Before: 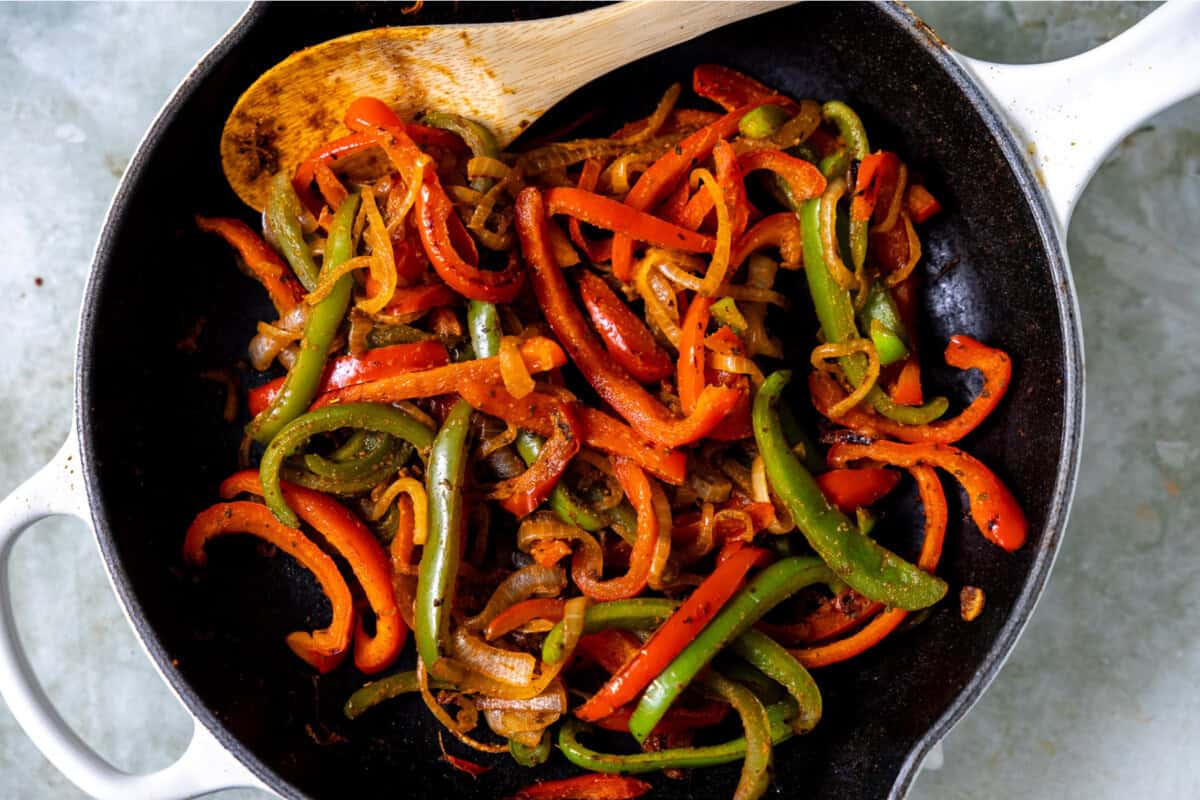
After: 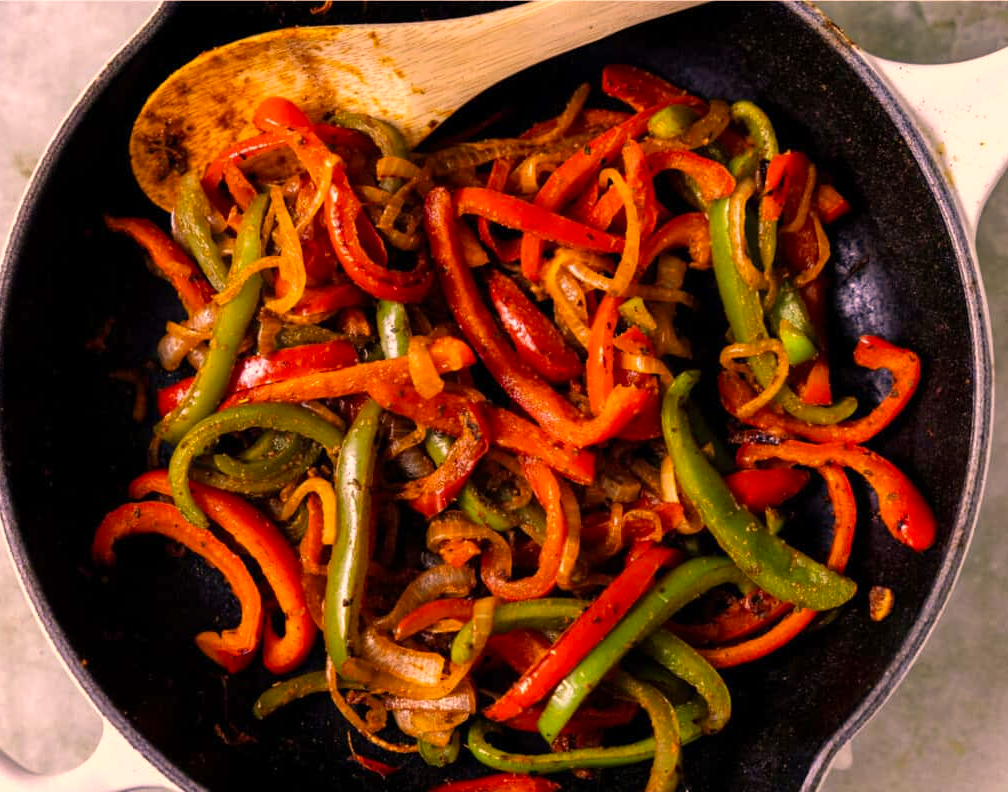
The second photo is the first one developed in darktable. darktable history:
color correction: highlights a* 17.88, highlights b* 18.79
crop: left 7.598%, right 7.873%
velvia: strength 21.76%
